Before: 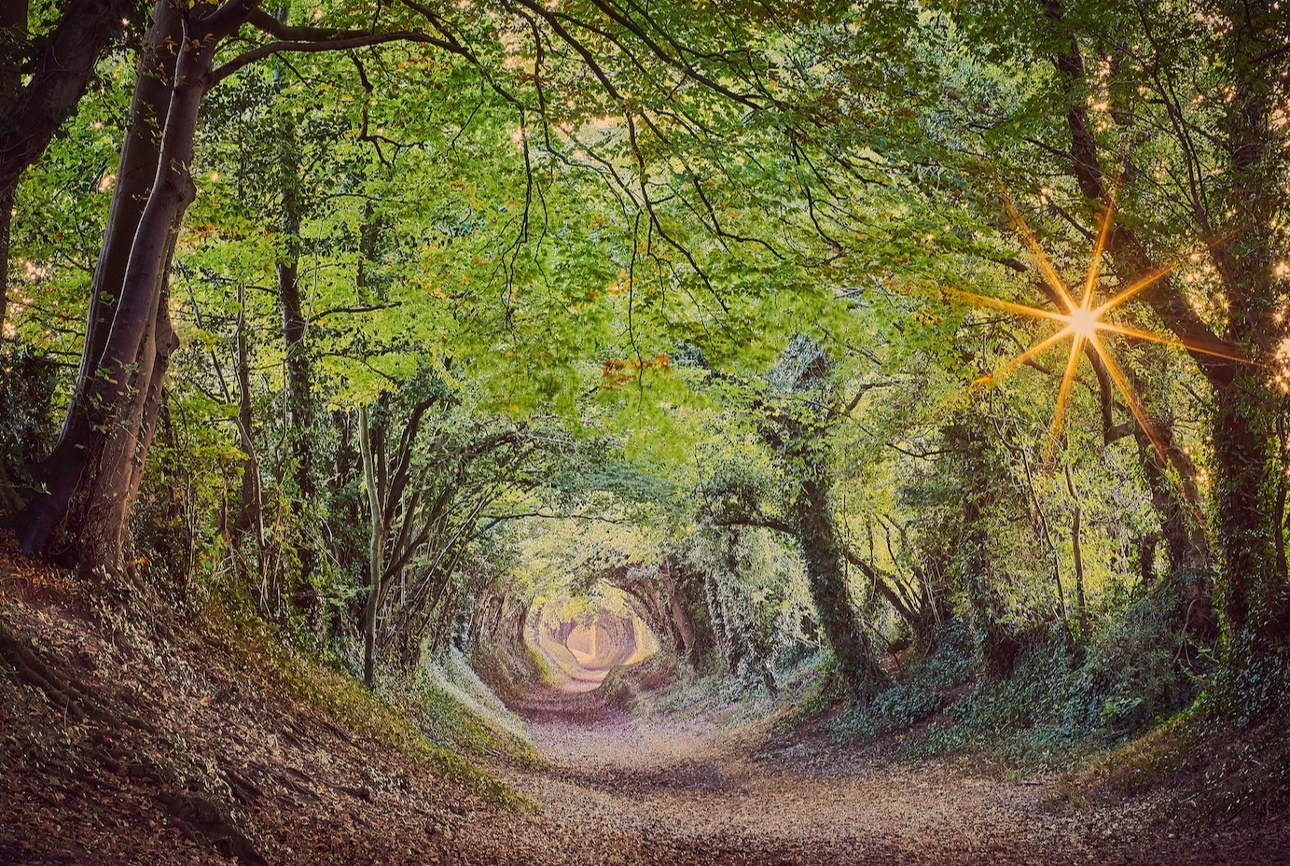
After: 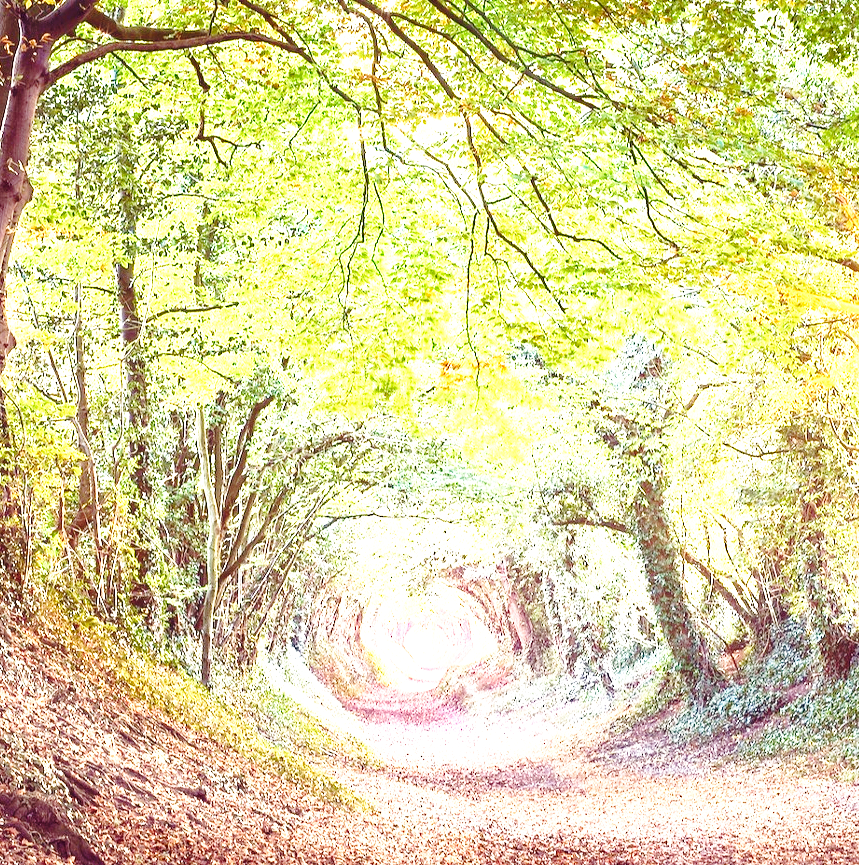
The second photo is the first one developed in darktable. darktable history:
crop and rotate: left 12.673%, right 20.66%
exposure: black level correction 0, exposure 2.138 EV, compensate exposure bias true, compensate highlight preservation false
haze removal: compatibility mode true, adaptive false
base curve: curves: ch0 [(0, 0) (0.028, 0.03) (0.121, 0.232) (0.46, 0.748) (0.859, 0.968) (1, 1)], preserve colors none
